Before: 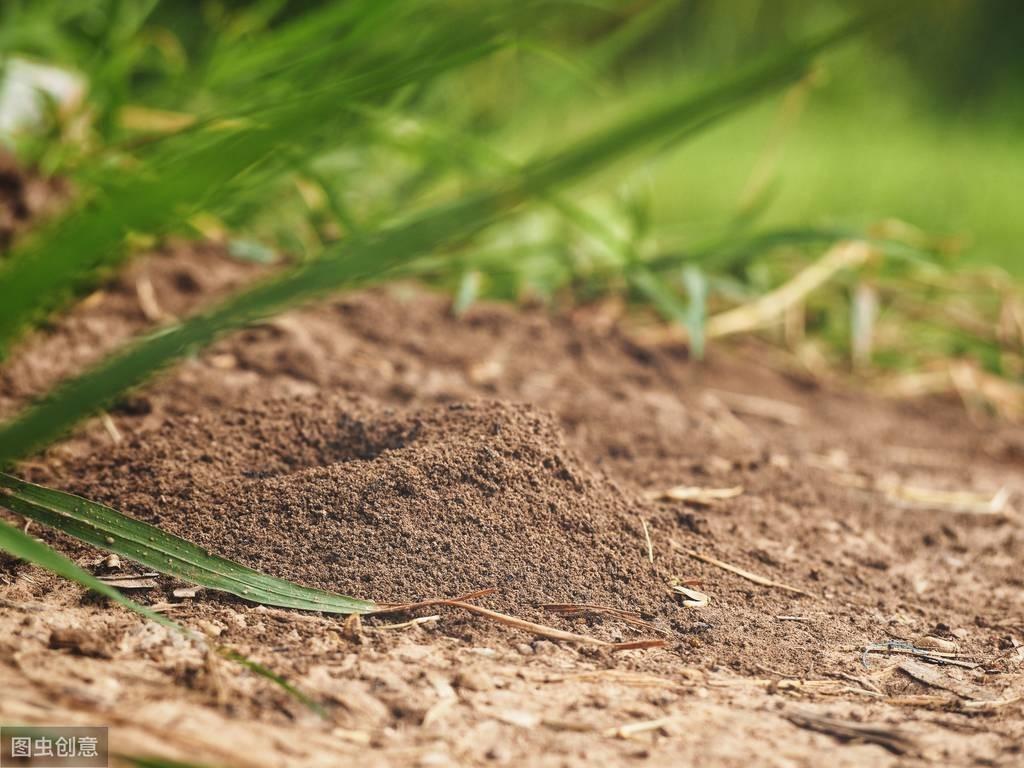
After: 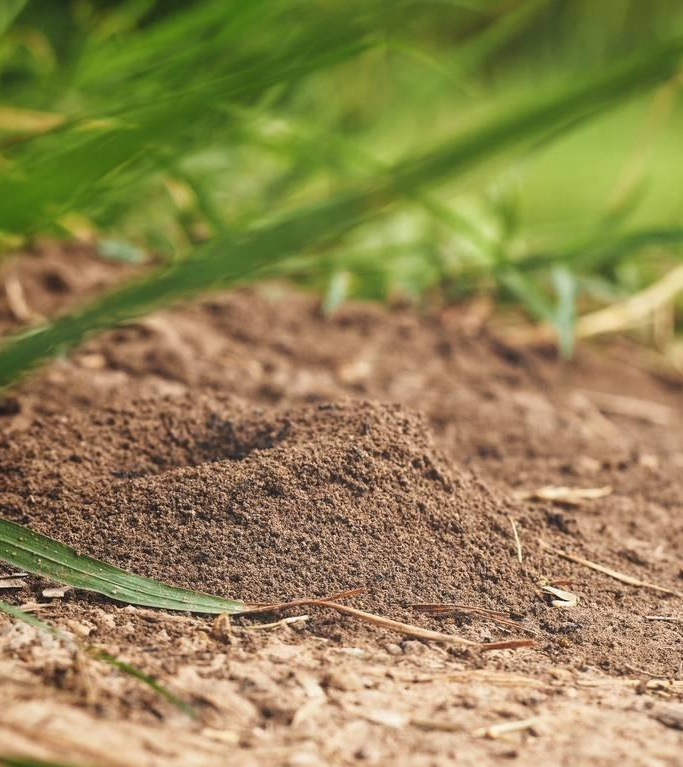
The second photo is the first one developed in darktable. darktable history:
crop and rotate: left 12.824%, right 20.44%
